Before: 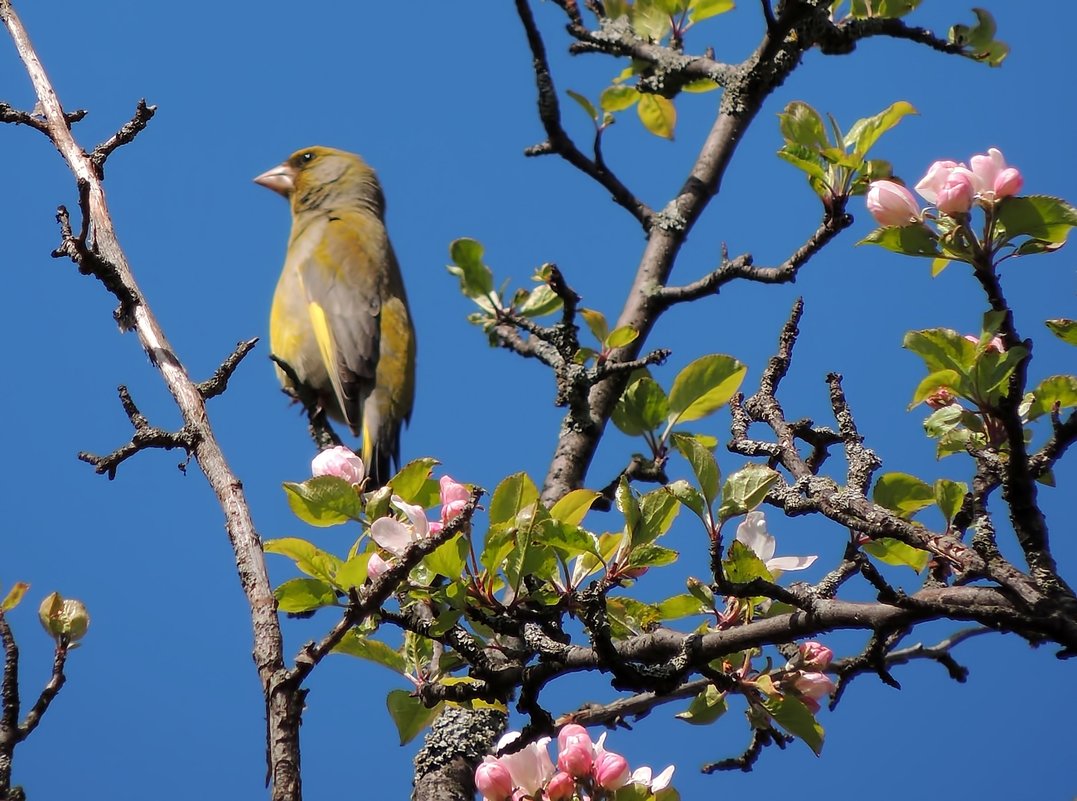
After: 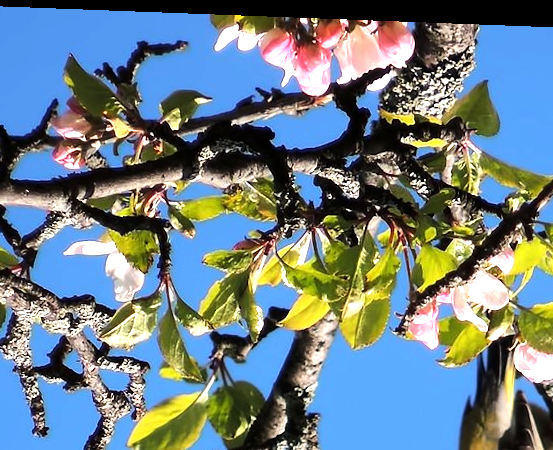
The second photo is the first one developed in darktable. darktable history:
orientation "rotate by 180 degrees": orientation rotate 180°
crop: left 19.556%, right 30.401%, bottom 46.458%
rotate and perspective: rotation 2.17°, automatic cropping off
tone equalizer "contrast tone curve: medium": -8 EV -0.75 EV, -7 EV -0.7 EV, -6 EV -0.6 EV, -5 EV -0.4 EV, -3 EV 0.4 EV, -2 EV 0.6 EV, -1 EV 0.7 EV, +0 EV 0.75 EV, edges refinement/feathering 500, mask exposure compensation -1.57 EV, preserve details no
exposure: exposure 0.493 EV
